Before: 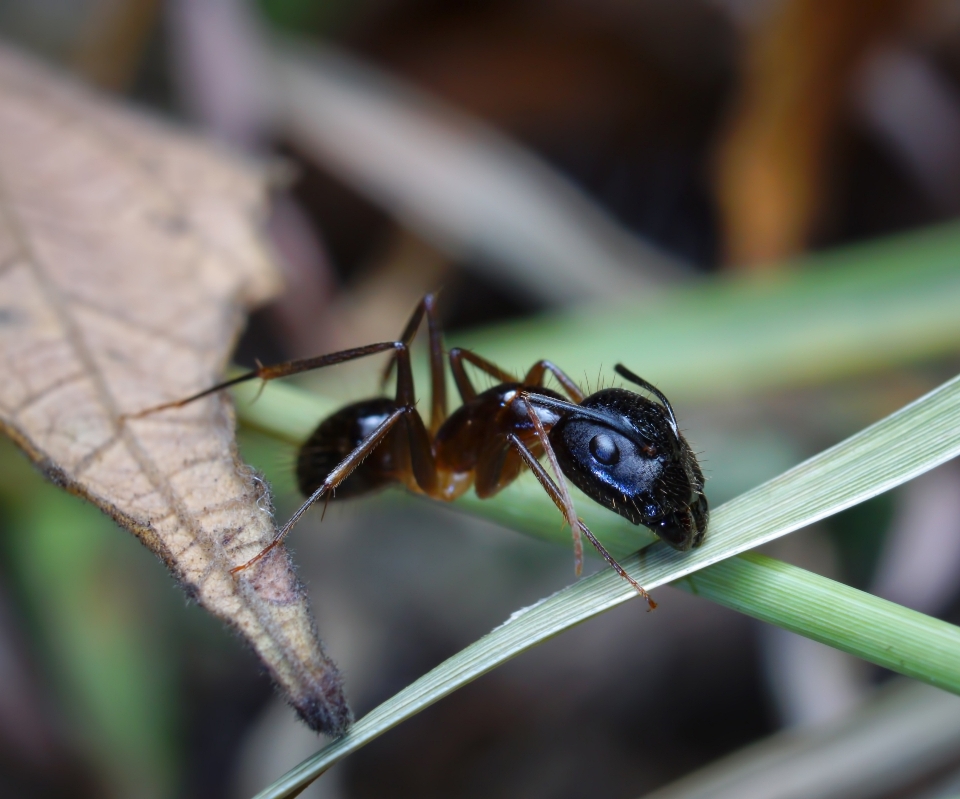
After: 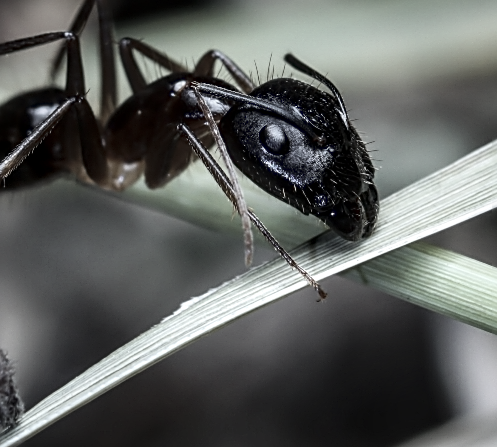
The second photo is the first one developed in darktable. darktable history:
exposure: black level correction -0.001, exposure 0.08 EV, compensate highlight preservation false
crop: left 34.479%, top 38.822%, right 13.718%, bottom 5.172%
color correction: saturation 0.3
local contrast: detail 150%
sharpen: amount 0.6
graduated density: on, module defaults
tone curve: curves: ch0 [(0, 0.032) (0.181, 0.156) (0.751, 0.829) (1, 1)], color space Lab, linked channels, preserve colors none
